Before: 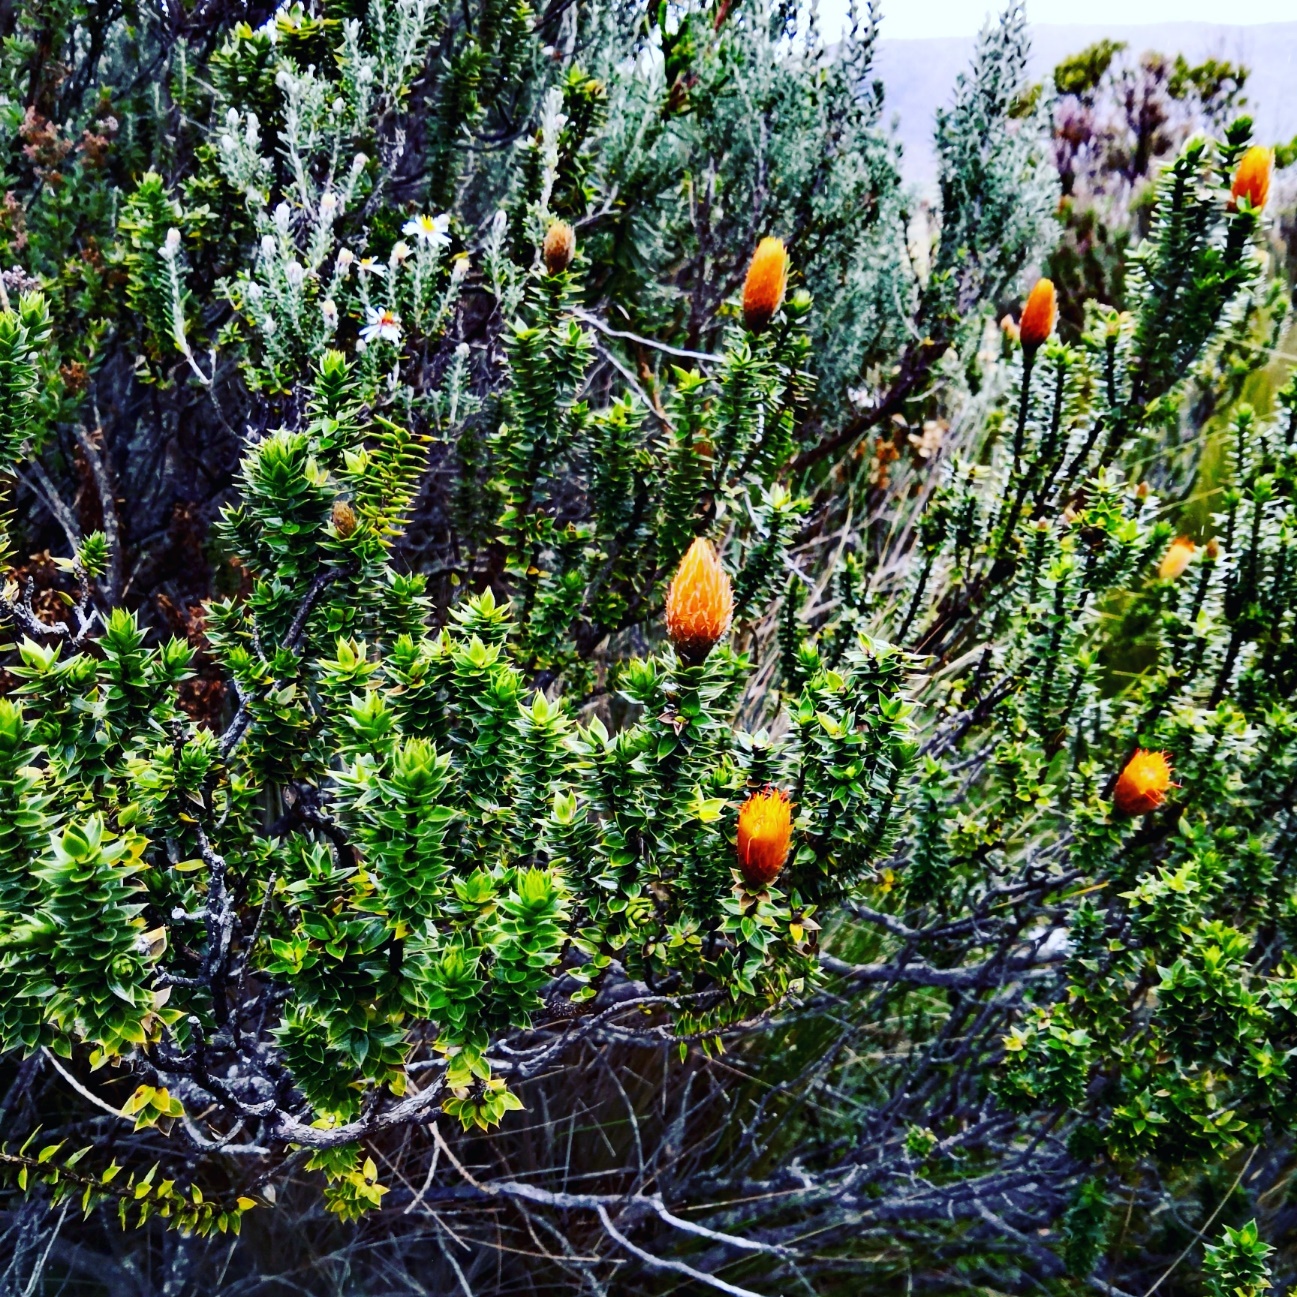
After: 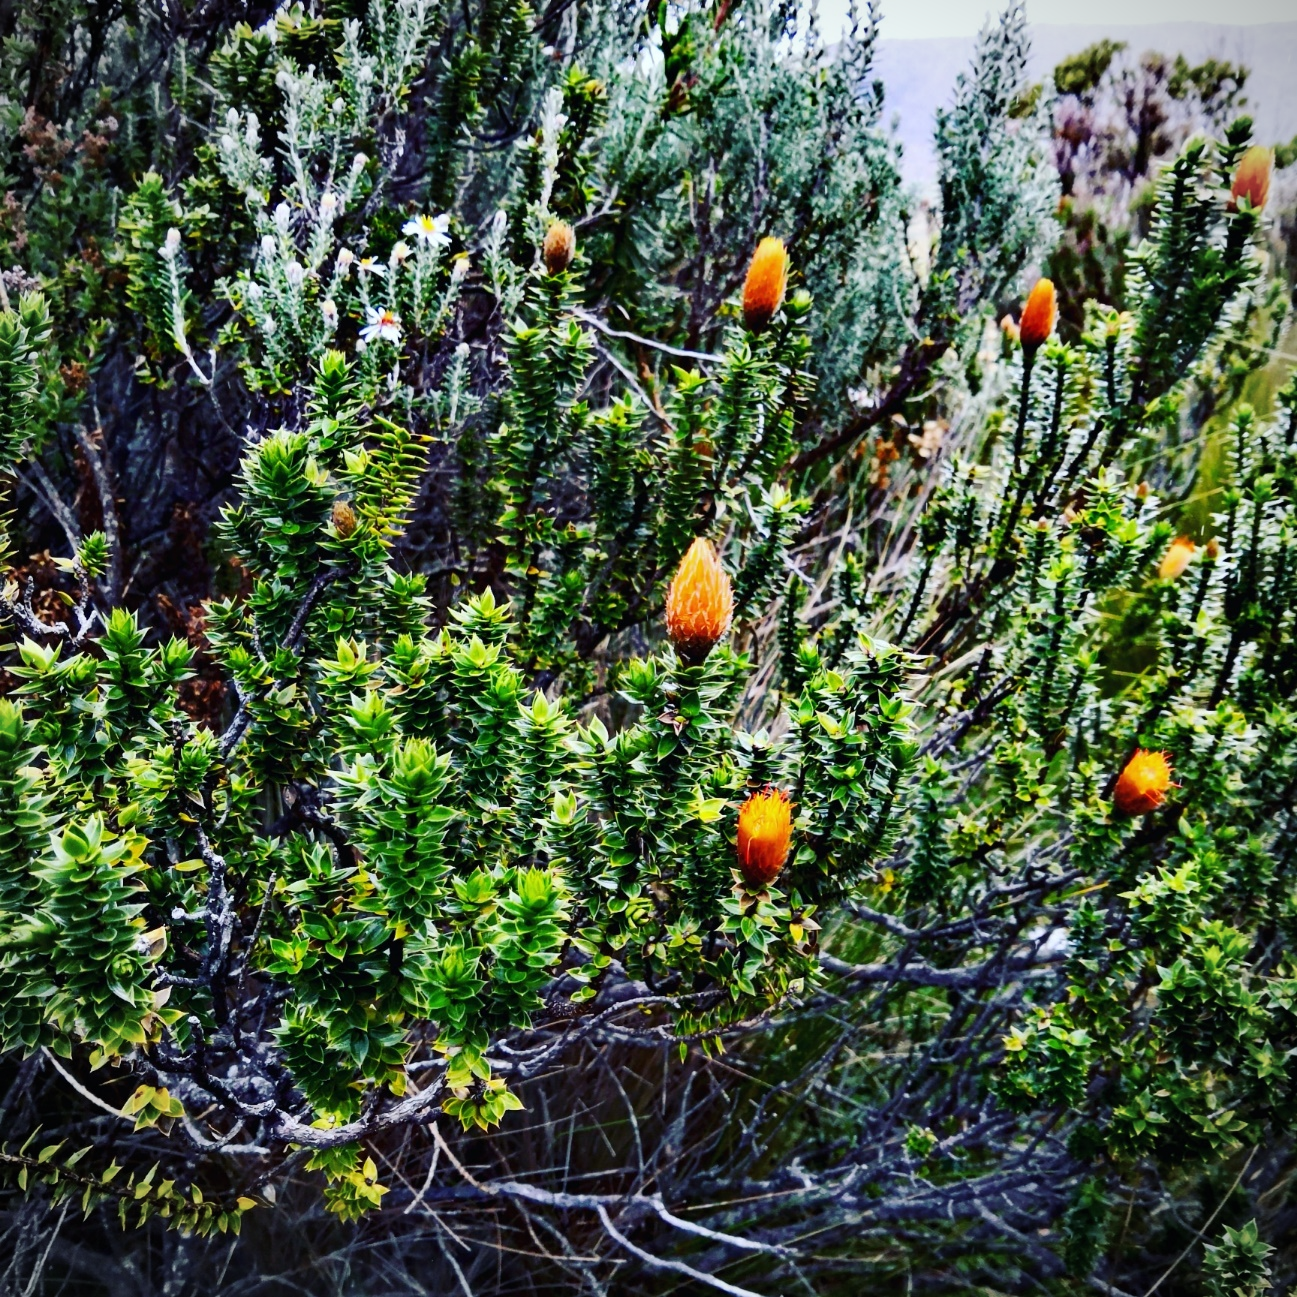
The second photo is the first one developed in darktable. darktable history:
vignetting: fall-off start 91.19%
